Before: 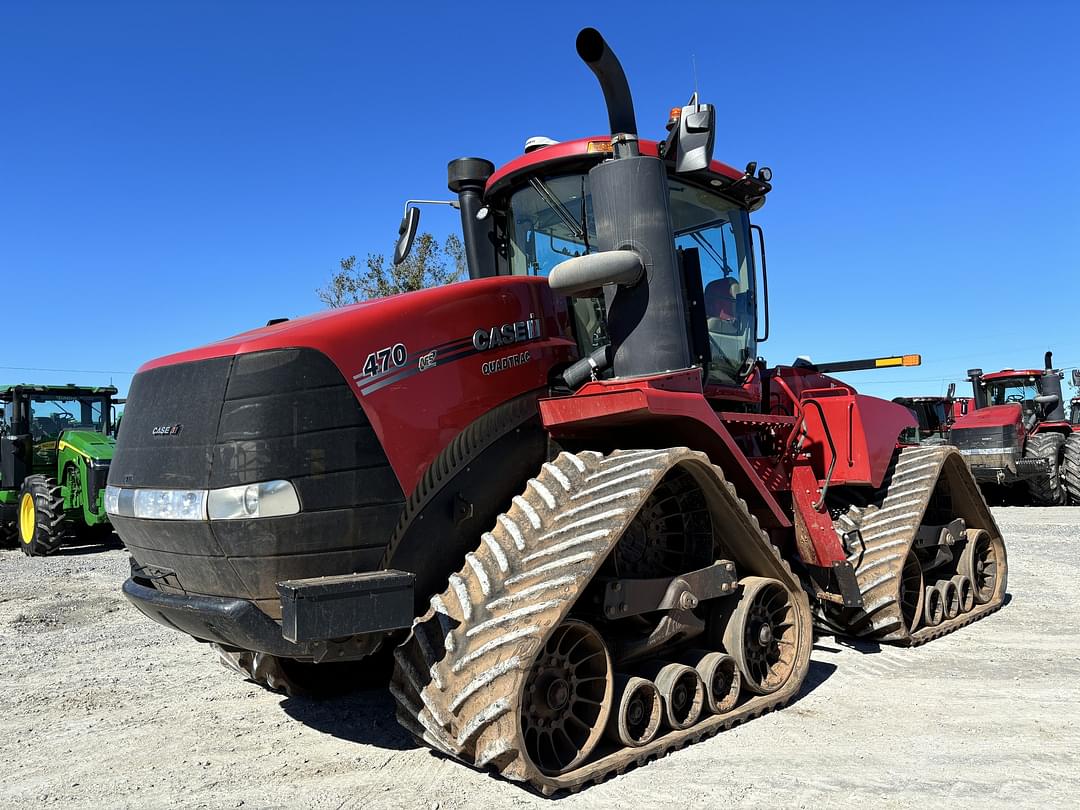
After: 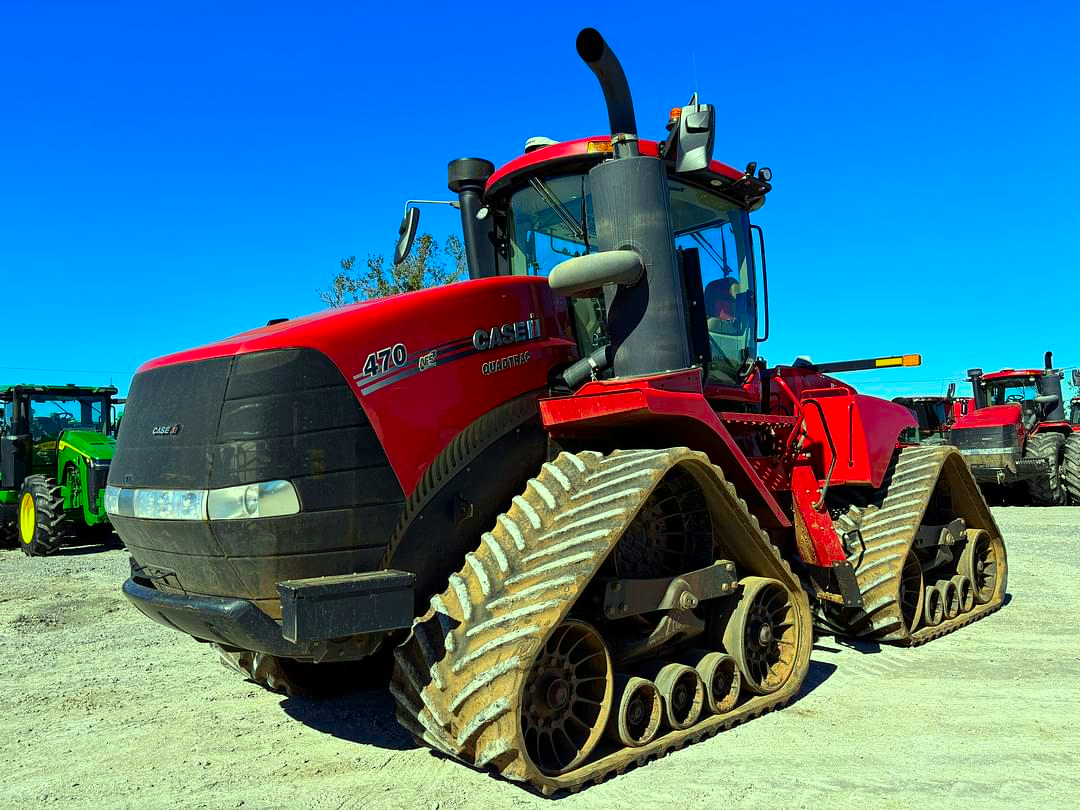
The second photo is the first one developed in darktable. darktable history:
color correction: highlights a* -10.74, highlights b* 9.9, saturation 1.71
tone equalizer: edges refinement/feathering 500, mask exposure compensation -1.57 EV, preserve details no
